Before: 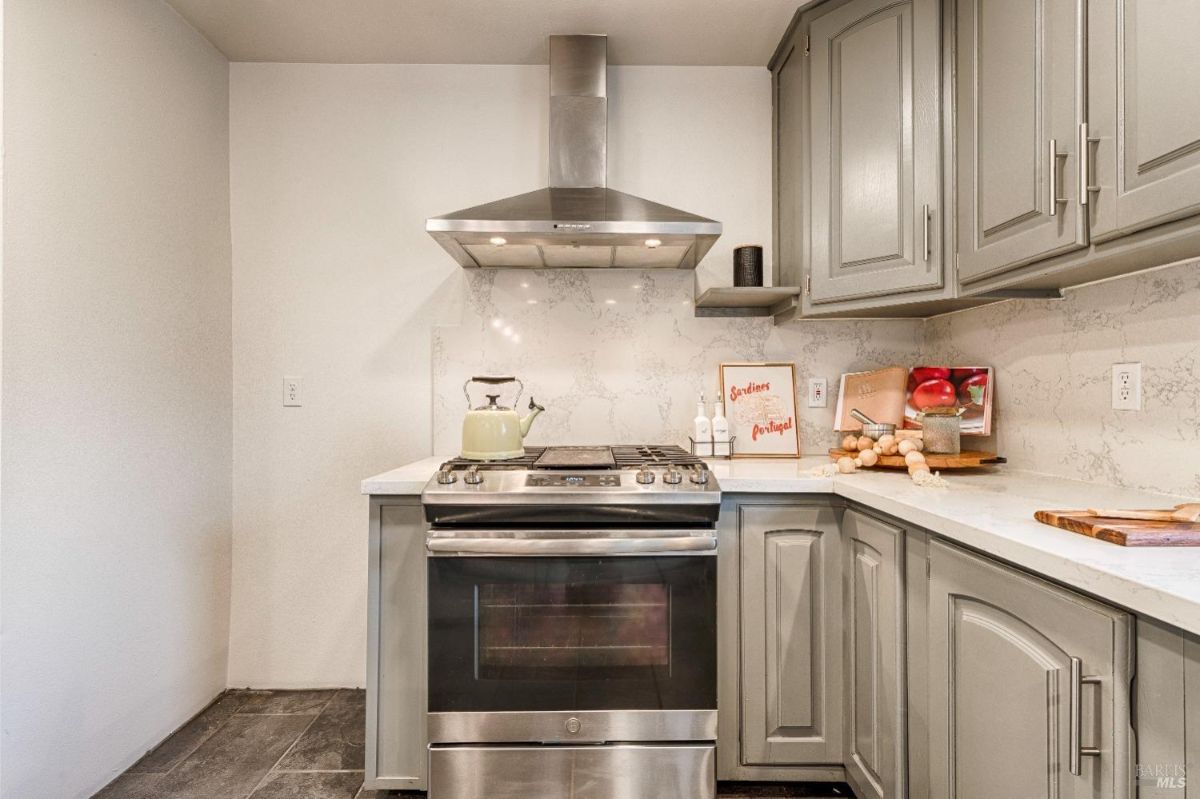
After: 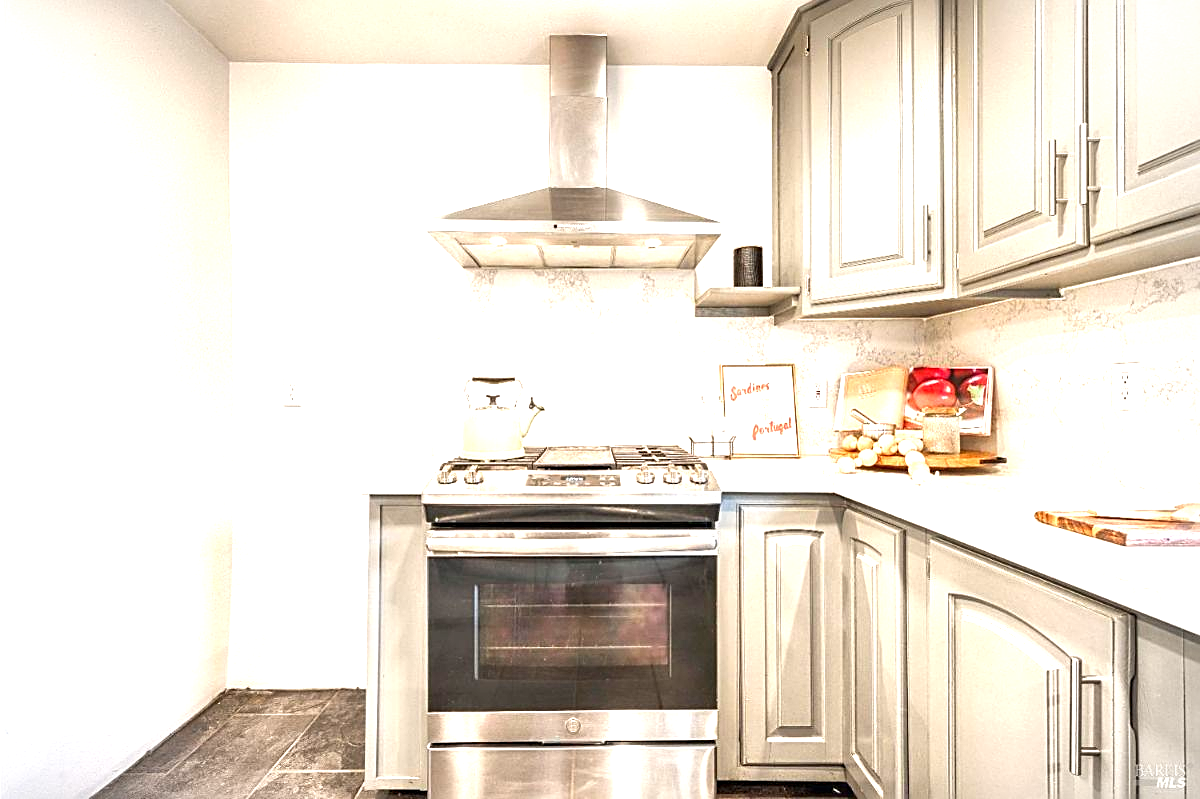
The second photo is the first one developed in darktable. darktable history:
sharpen: on, module defaults
exposure: black level correction 0, exposure 1.495 EV, compensate highlight preservation false
vignetting: unbound false
